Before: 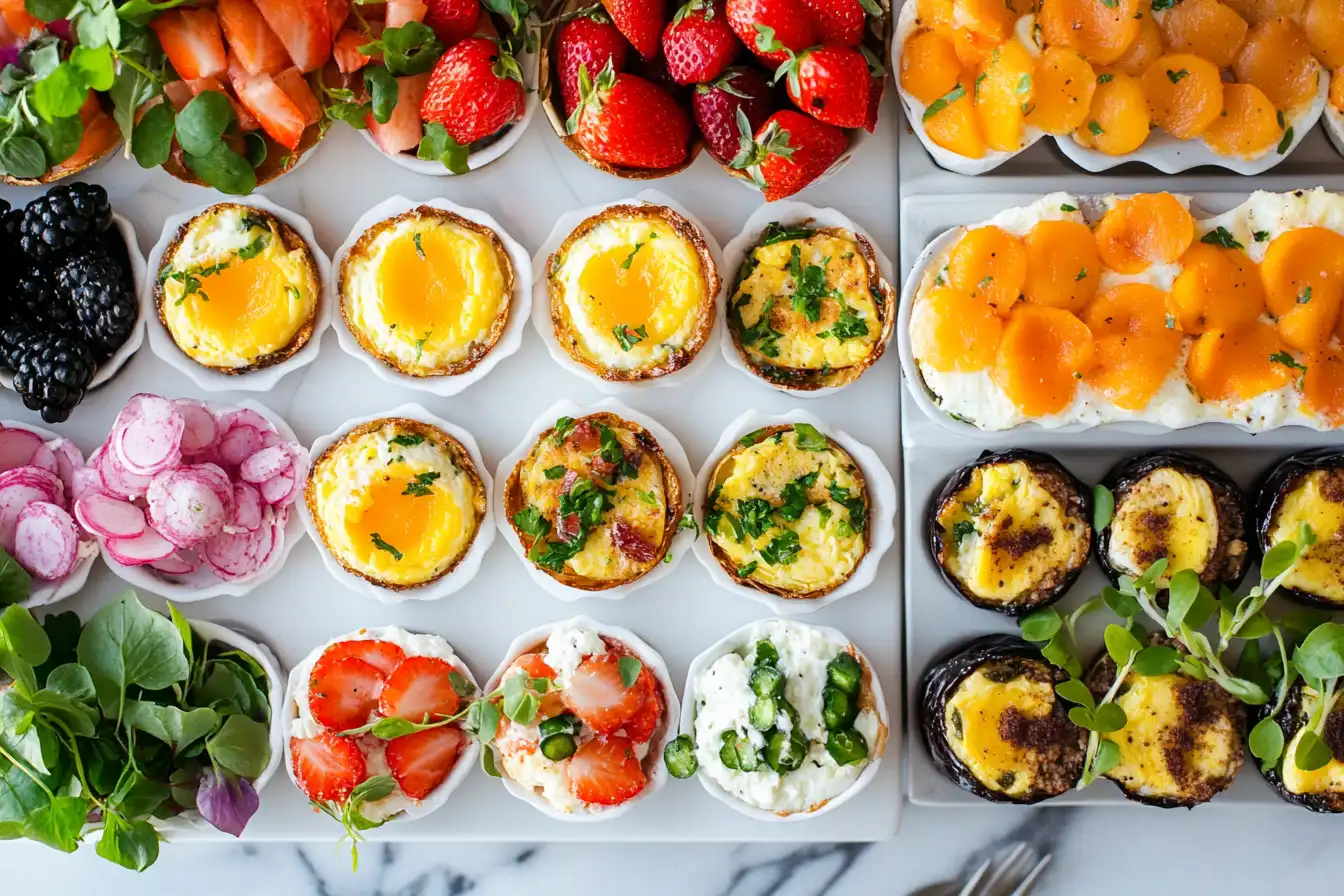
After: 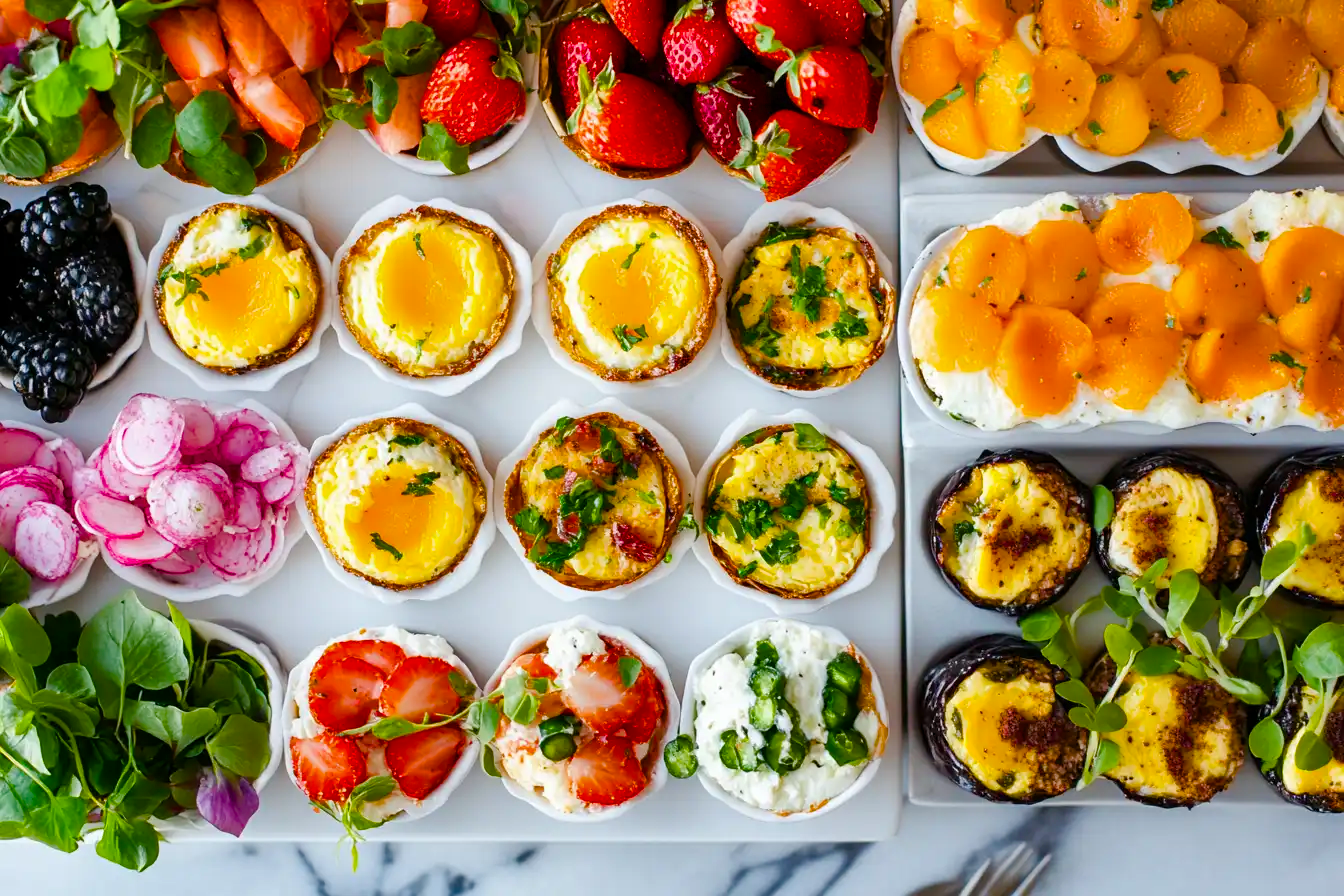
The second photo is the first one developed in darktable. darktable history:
color balance rgb: perceptual saturation grading › global saturation 39.042%, perceptual saturation grading › highlights -25.689%, perceptual saturation grading › mid-tones 35.641%, perceptual saturation grading › shadows 34.9%
shadows and highlights: shadows 47.9, highlights -40.55, soften with gaussian
